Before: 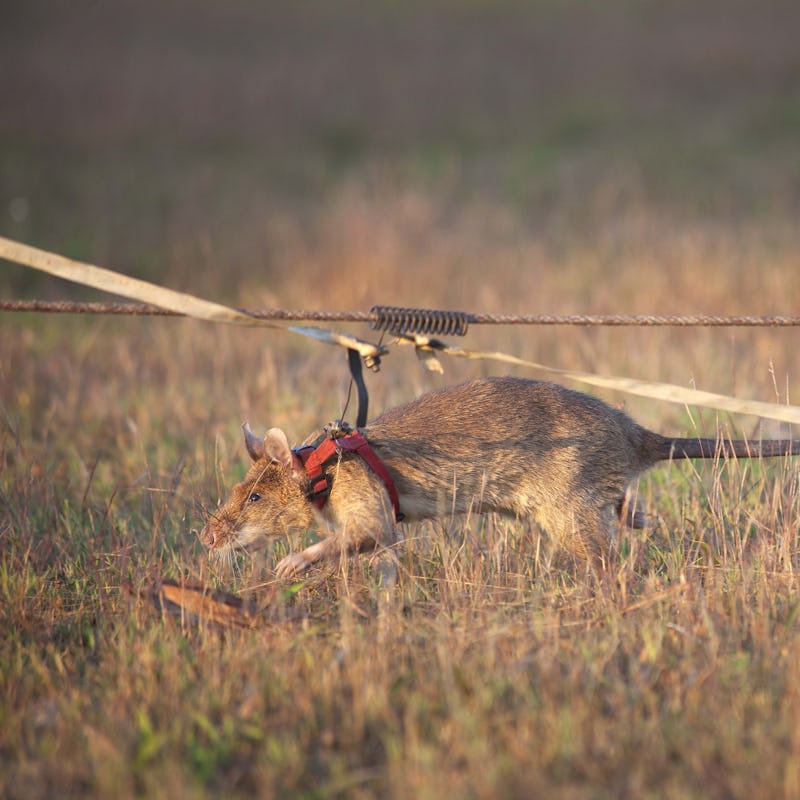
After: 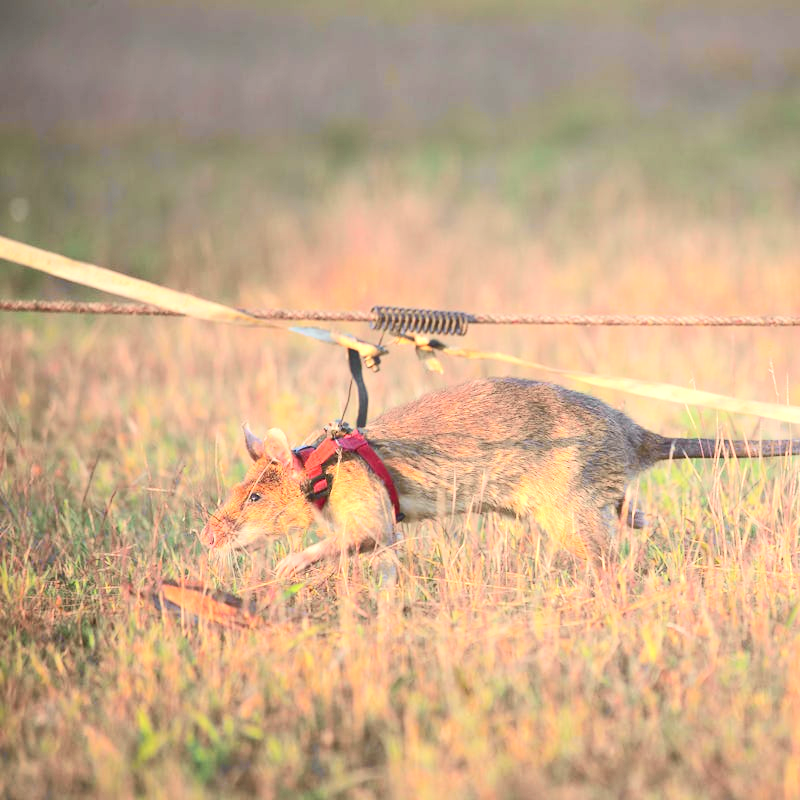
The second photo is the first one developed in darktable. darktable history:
tone curve: curves: ch0 [(0, 0.11) (0.181, 0.223) (0.405, 0.46) (0.456, 0.528) (0.634, 0.728) (0.877, 0.89) (0.984, 0.935)]; ch1 [(0, 0.052) (0.443, 0.43) (0.492, 0.485) (0.566, 0.579) (0.595, 0.625) (0.608, 0.654) (0.65, 0.708) (1, 0.961)]; ch2 [(0, 0) (0.33, 0.301) (0.421, 0.443) (0.447, 0.489) (0.495, 0.492) (0.537, 0.57) (0.586, 0.591) (0.663, 0.686) (1, 1)], color space Lab, independent channels, preserve colors none
exposure: exposure 1 EV, compensate highlight preservation false
